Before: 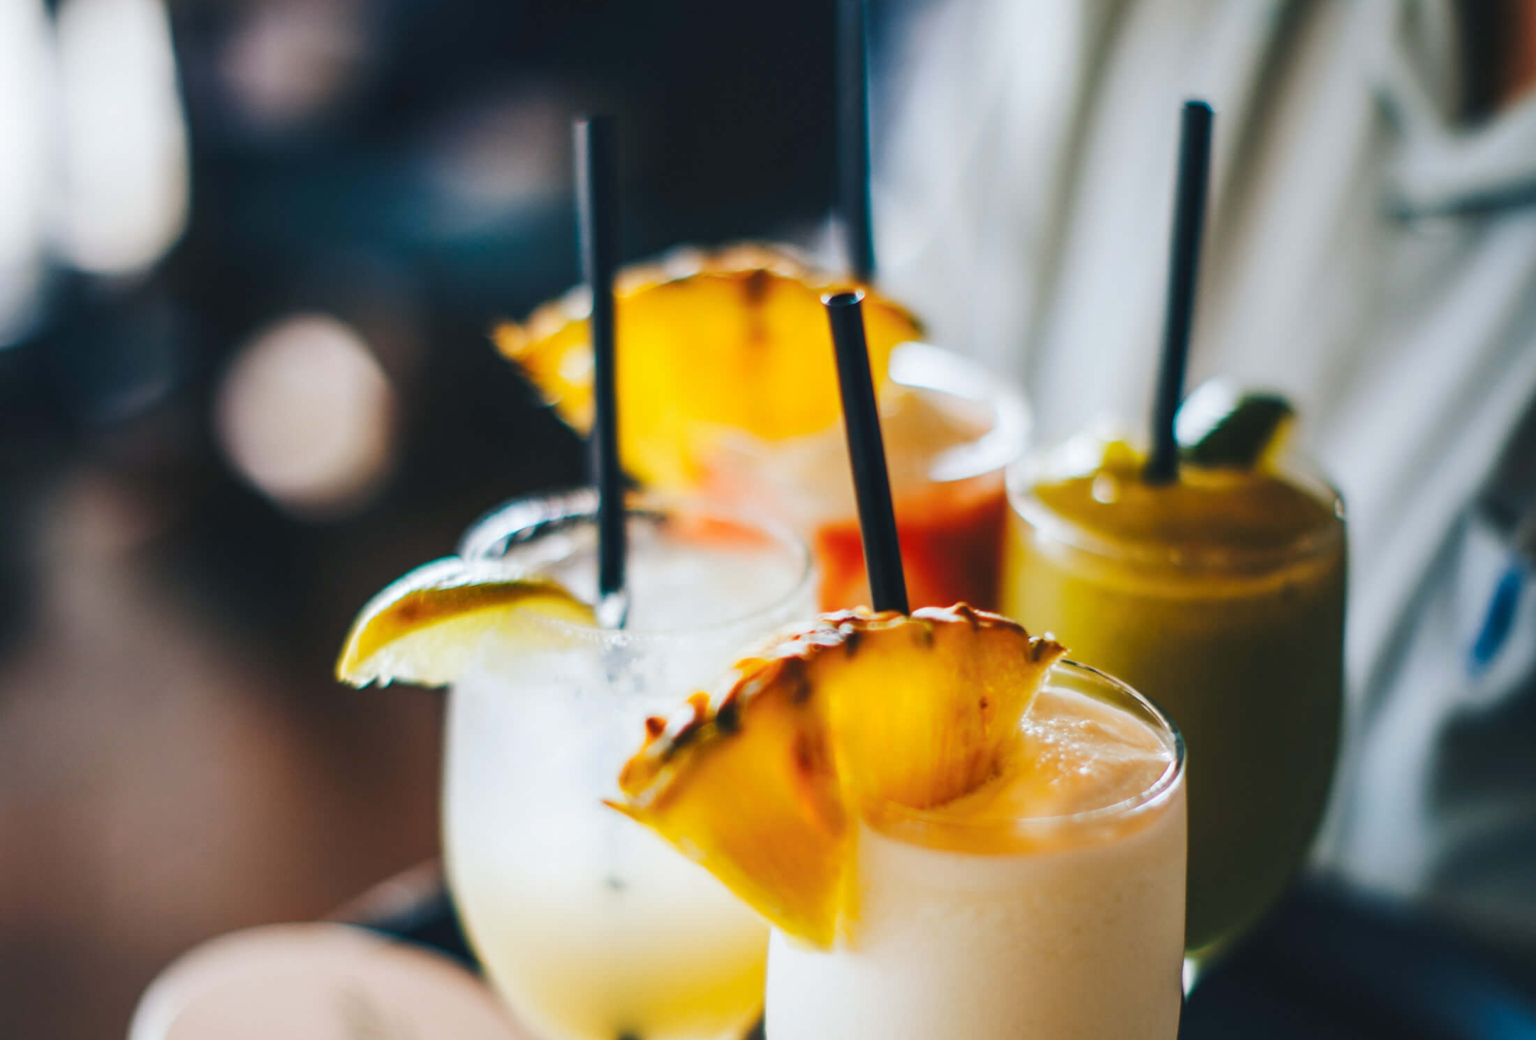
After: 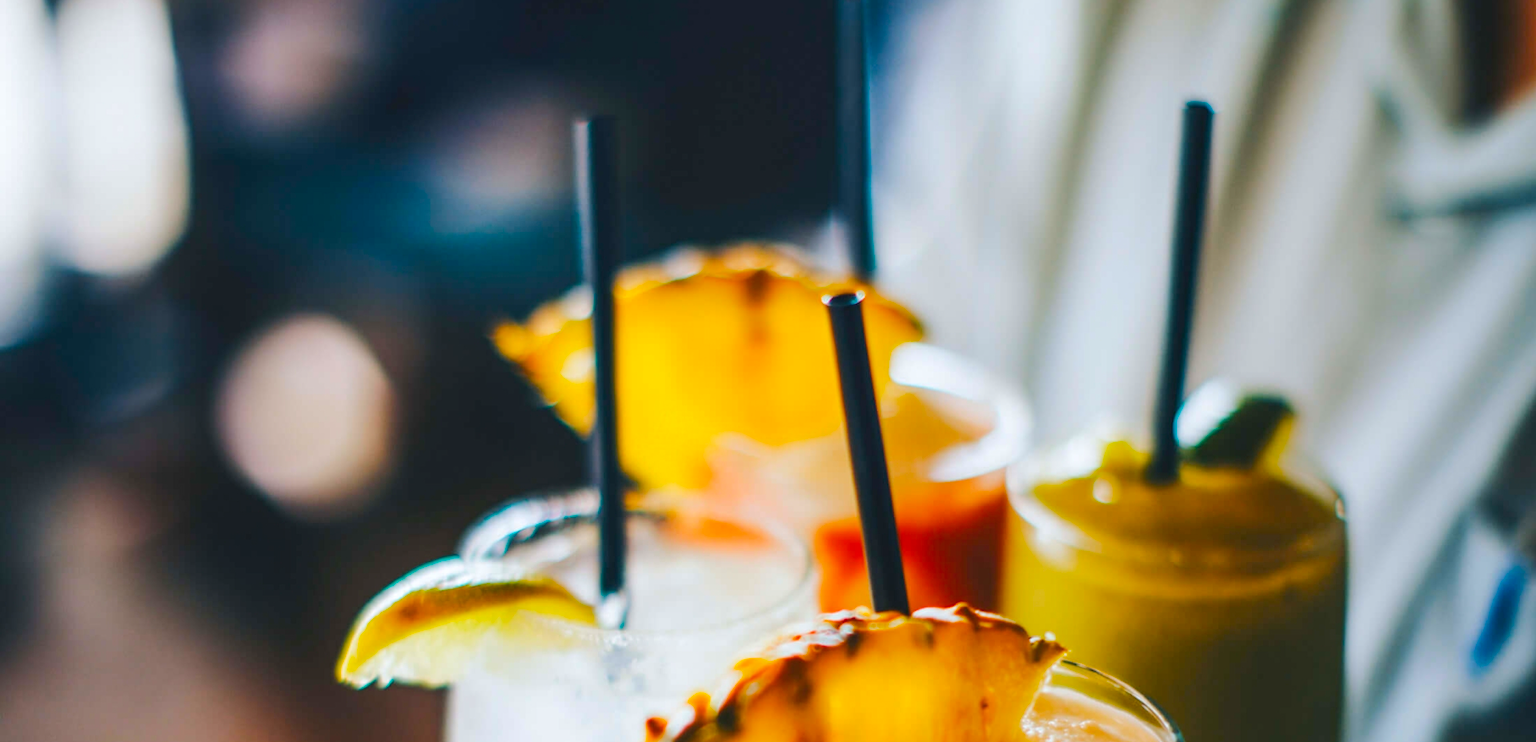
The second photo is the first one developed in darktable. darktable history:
color balance rgb: perceptual saturation grading › global saturation 25%, perceptual brilliance grading › mid-tones 10%, perceptual brilliance grading › shadows 15%, global vibrance 20%
crop: bottom 28.576%
